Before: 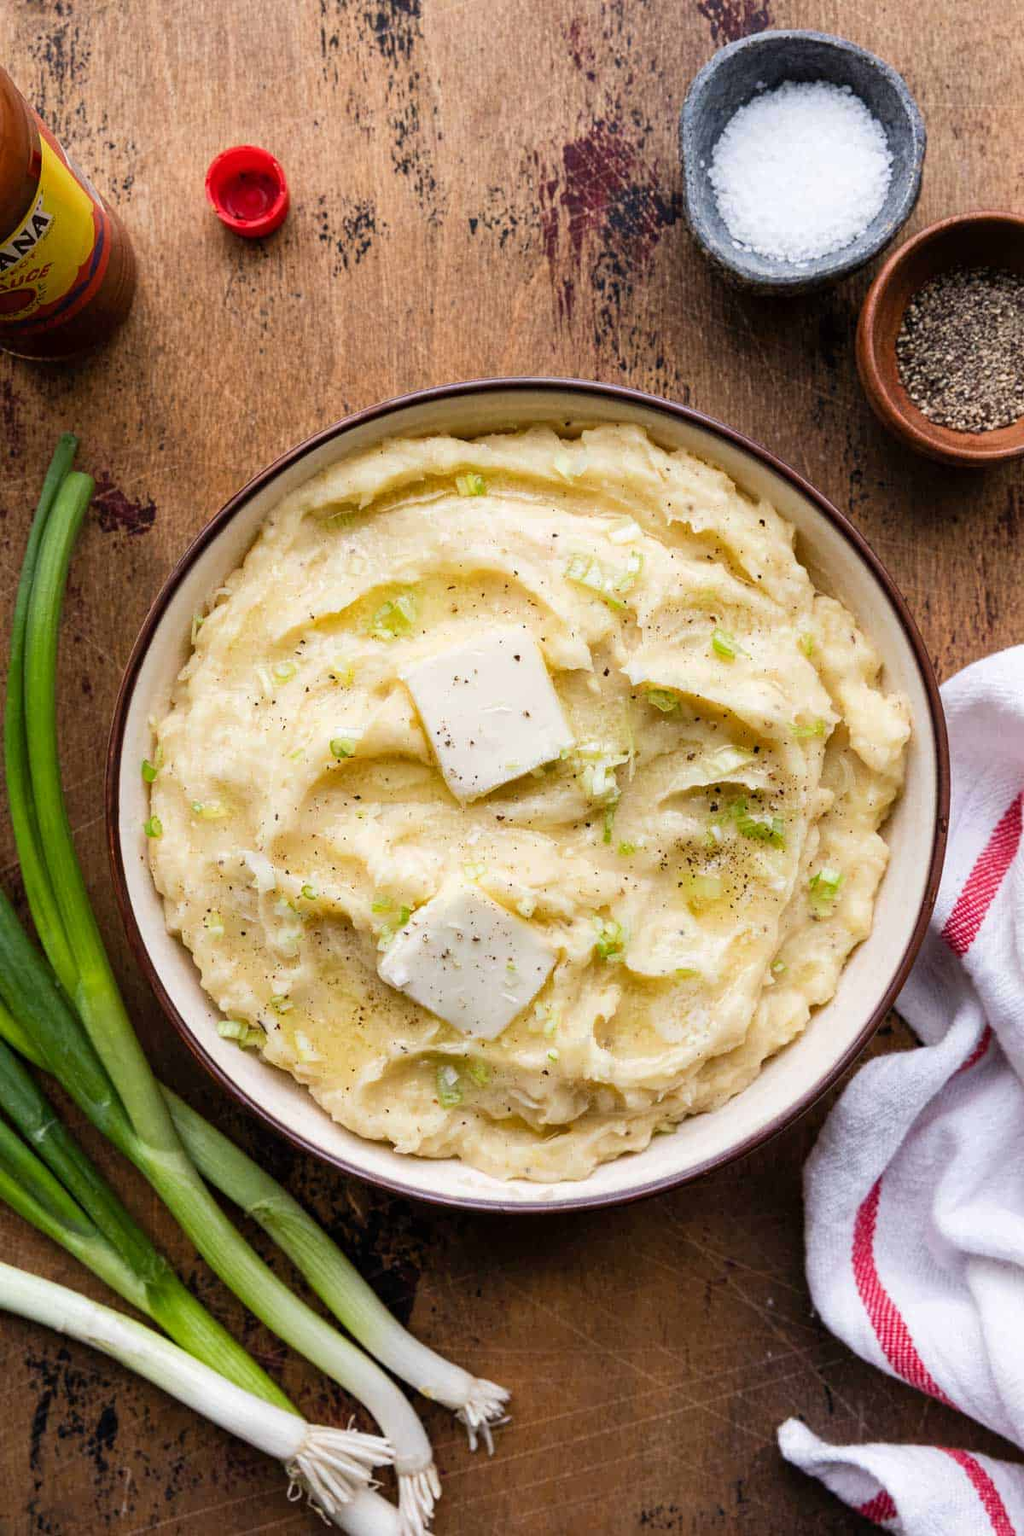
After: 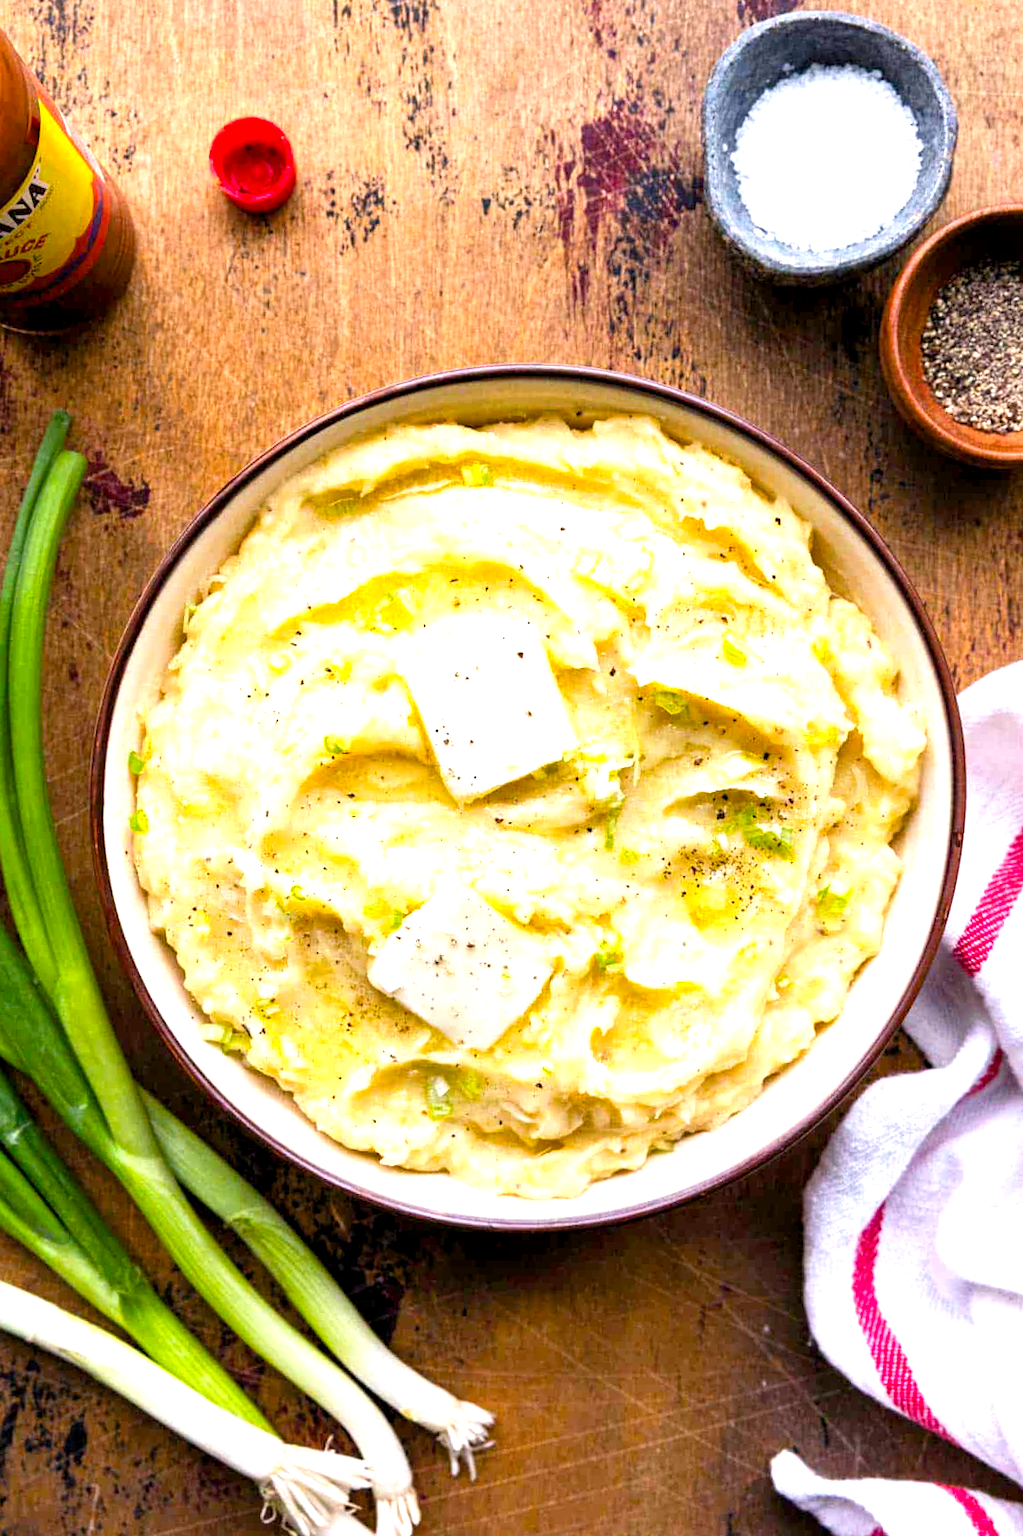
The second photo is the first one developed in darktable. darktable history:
color balance rgb: shadows lift › luminance -4.707%, shadows lift › chroma 1.158%, shadows lift › hue 218.42°, power › chroma 0.513%, power › hue 261.29°, global offset › luminance -0.499%, perceptual saturation grading › global saturation 30.211%
crop and rotate: angle -1.42°
exposure: black level correction 0, exposure 1.001 EV, compensate exposure bias true, compensate highlight preservation false
